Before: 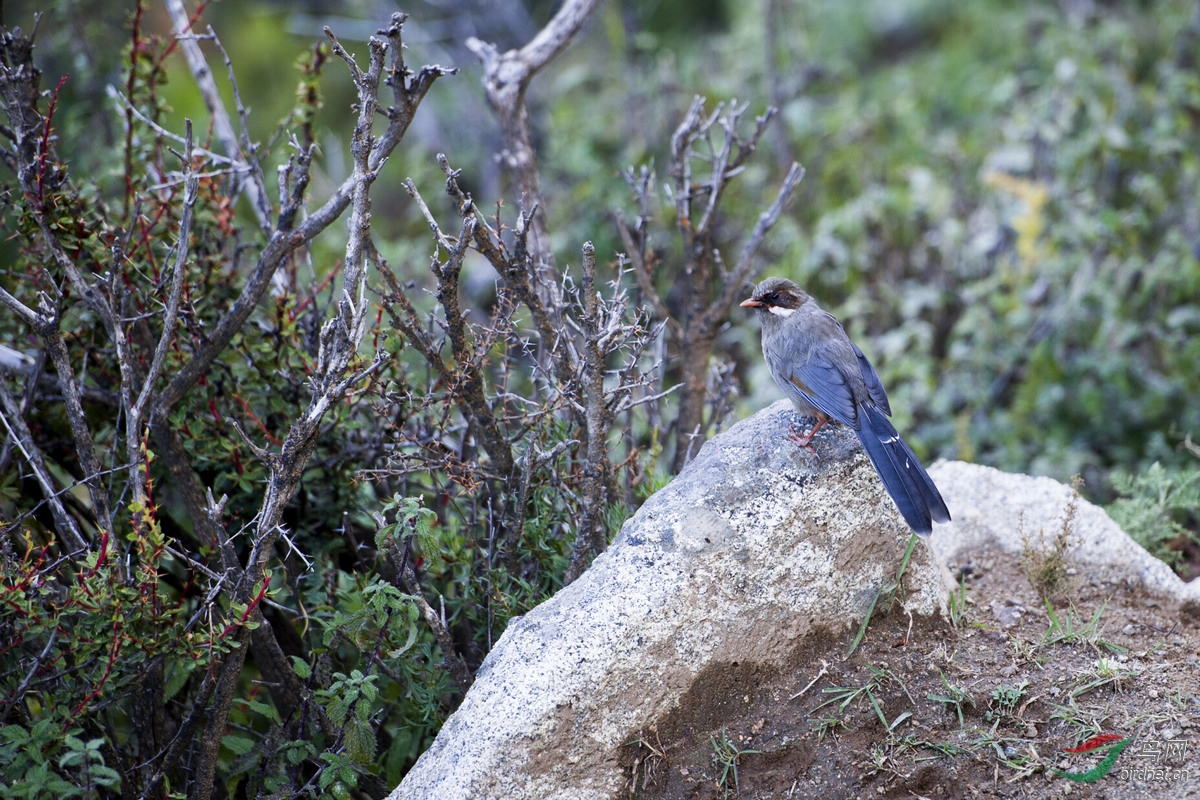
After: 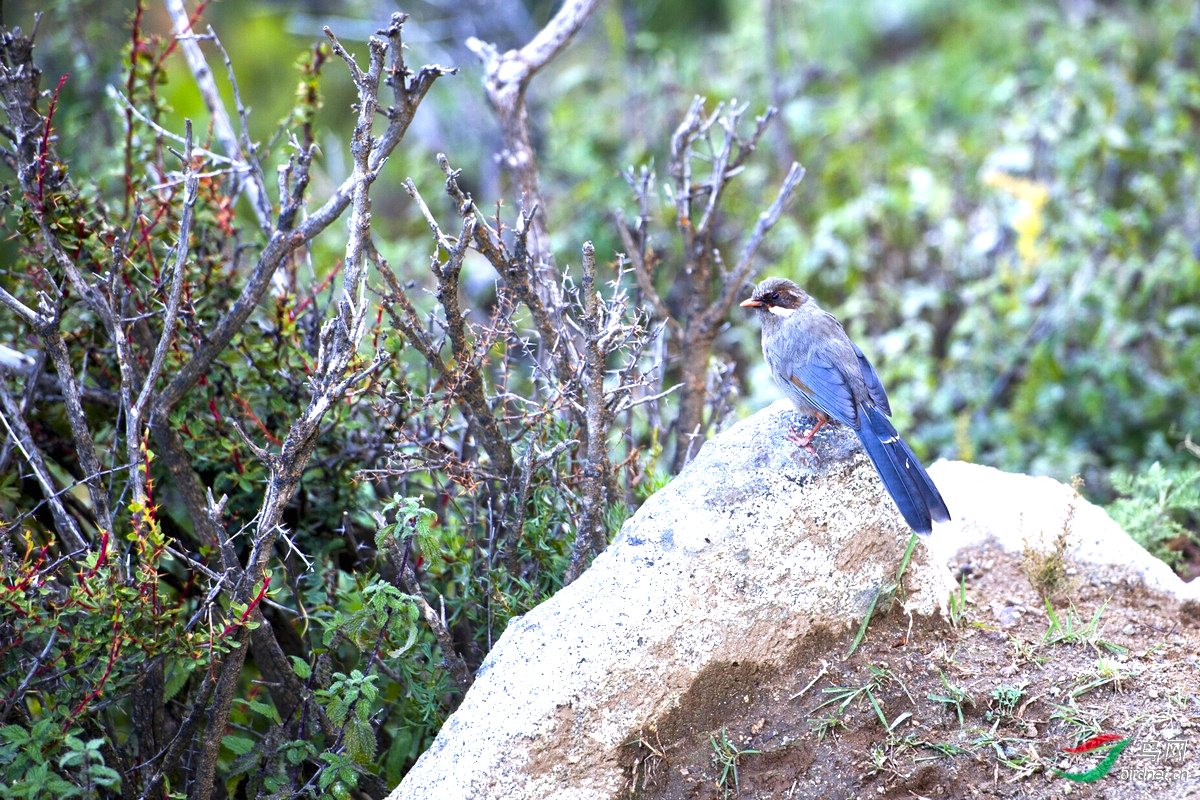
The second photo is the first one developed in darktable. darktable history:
exposure: black level correction 0, exposure 0.953 EV, compensate highlight preservation false
color balance rgb: perceptual saturation grading › global saturation 19.679%, global vibrance 20%
